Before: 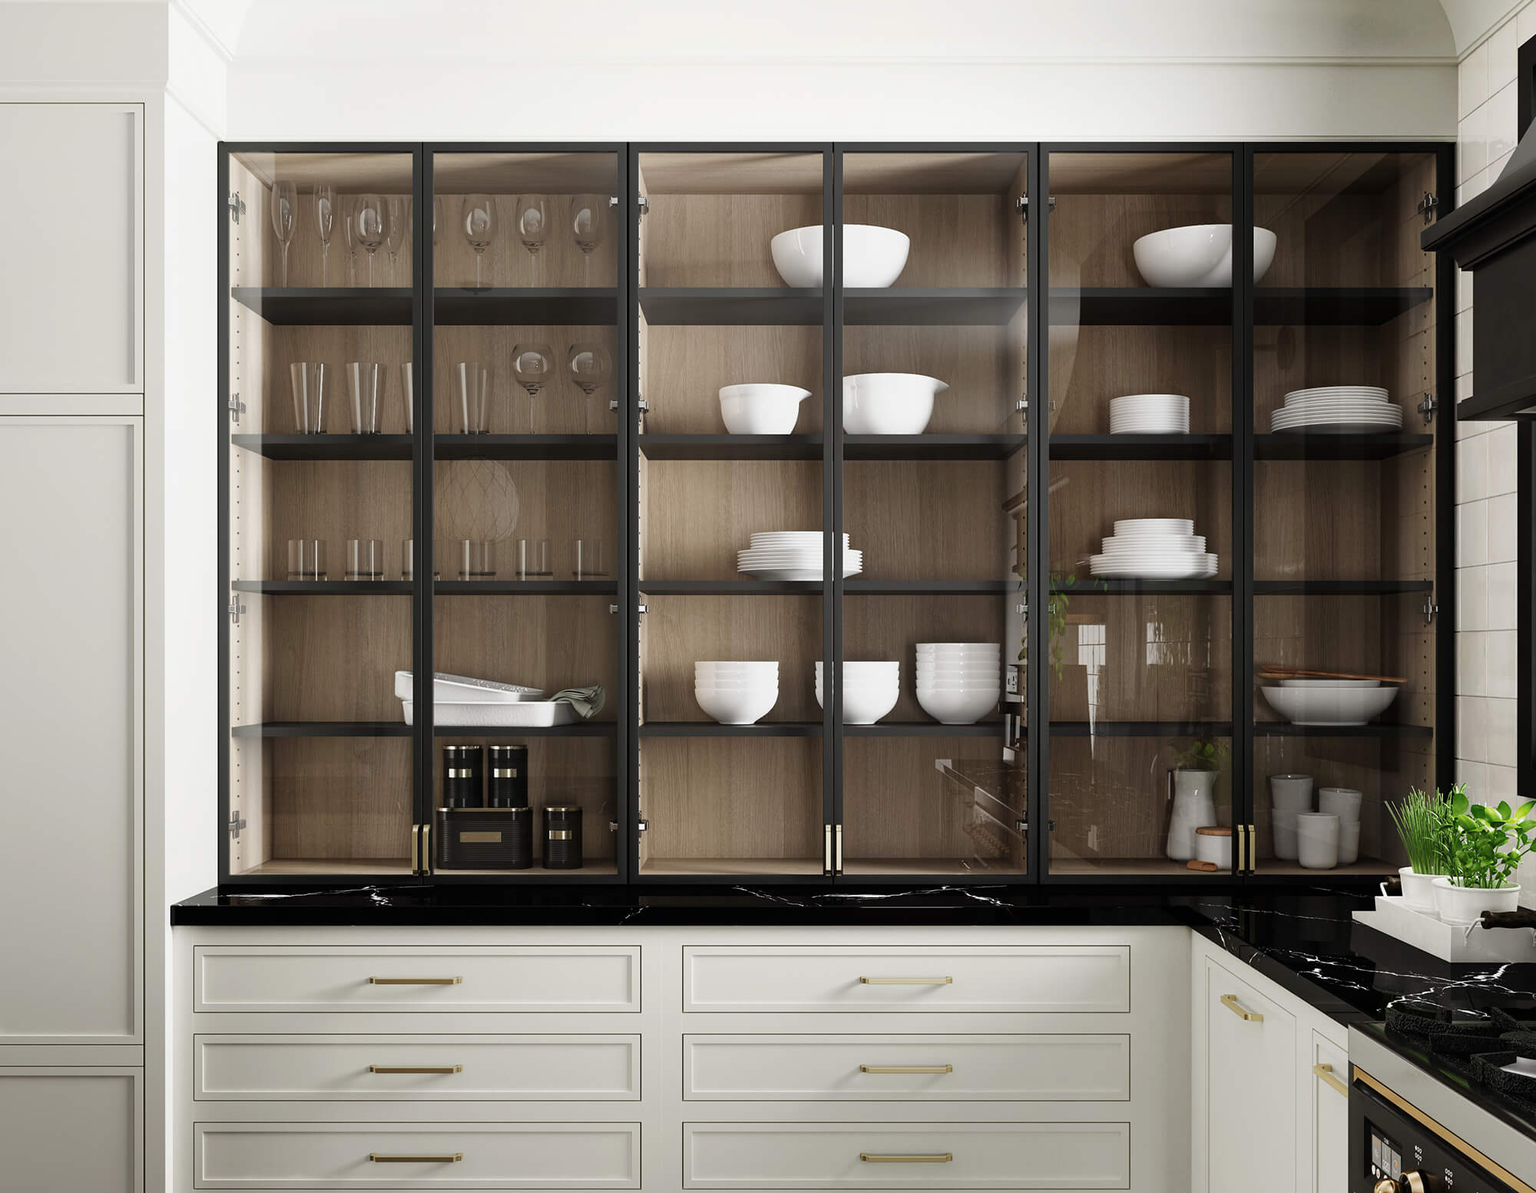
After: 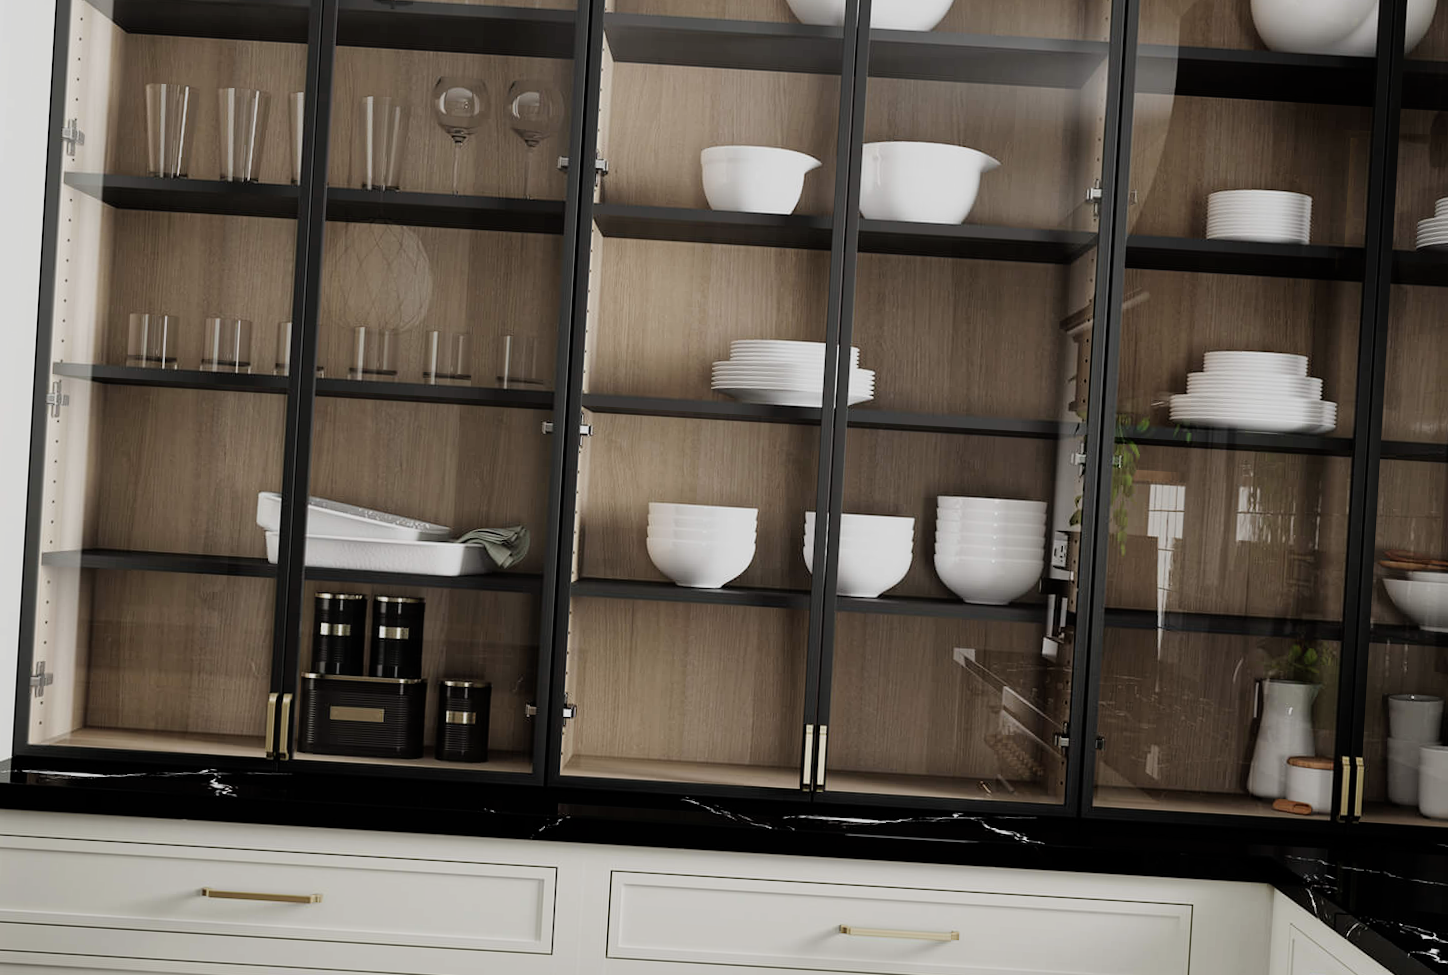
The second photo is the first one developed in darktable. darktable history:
crop and rotate: angle -3.37°, left 9.79%, top 20.73%, right 12.42%, bottom 11.82%
filmic rgb: black relative exposure -8.15 EV, white relative exposure 3.76 EV, hardness 4.46
